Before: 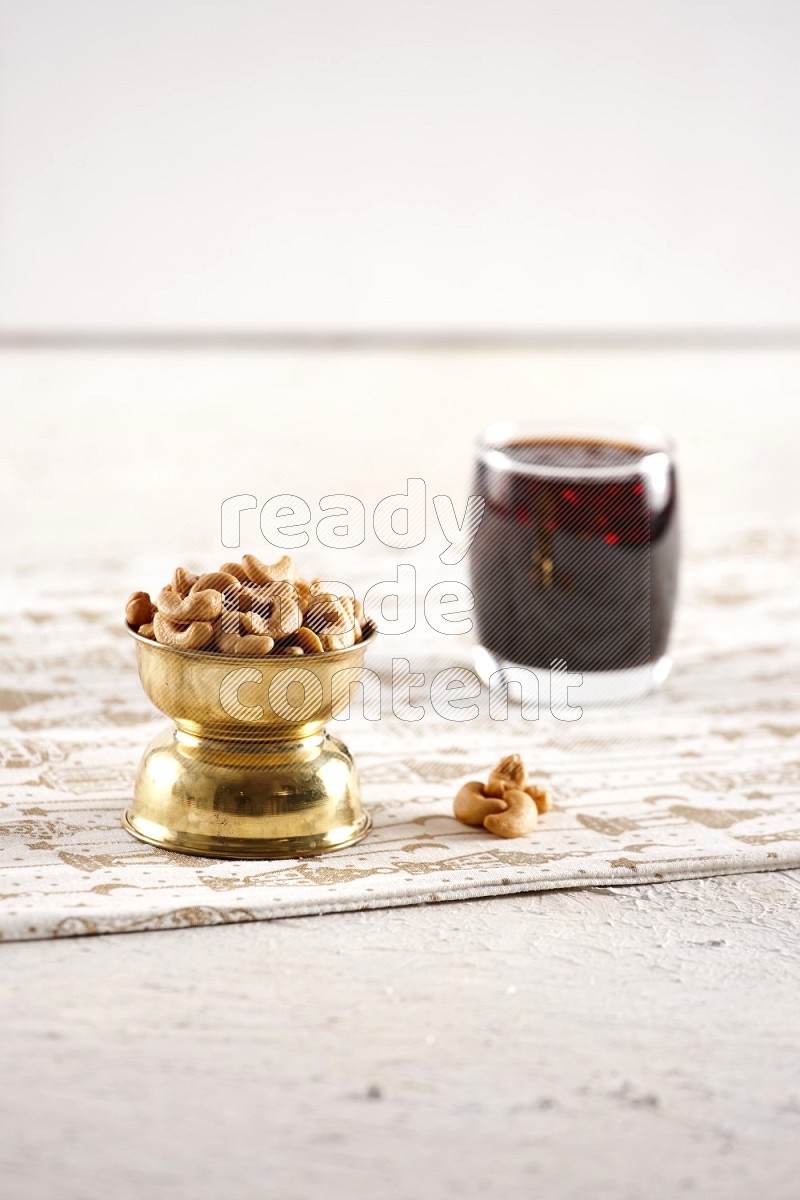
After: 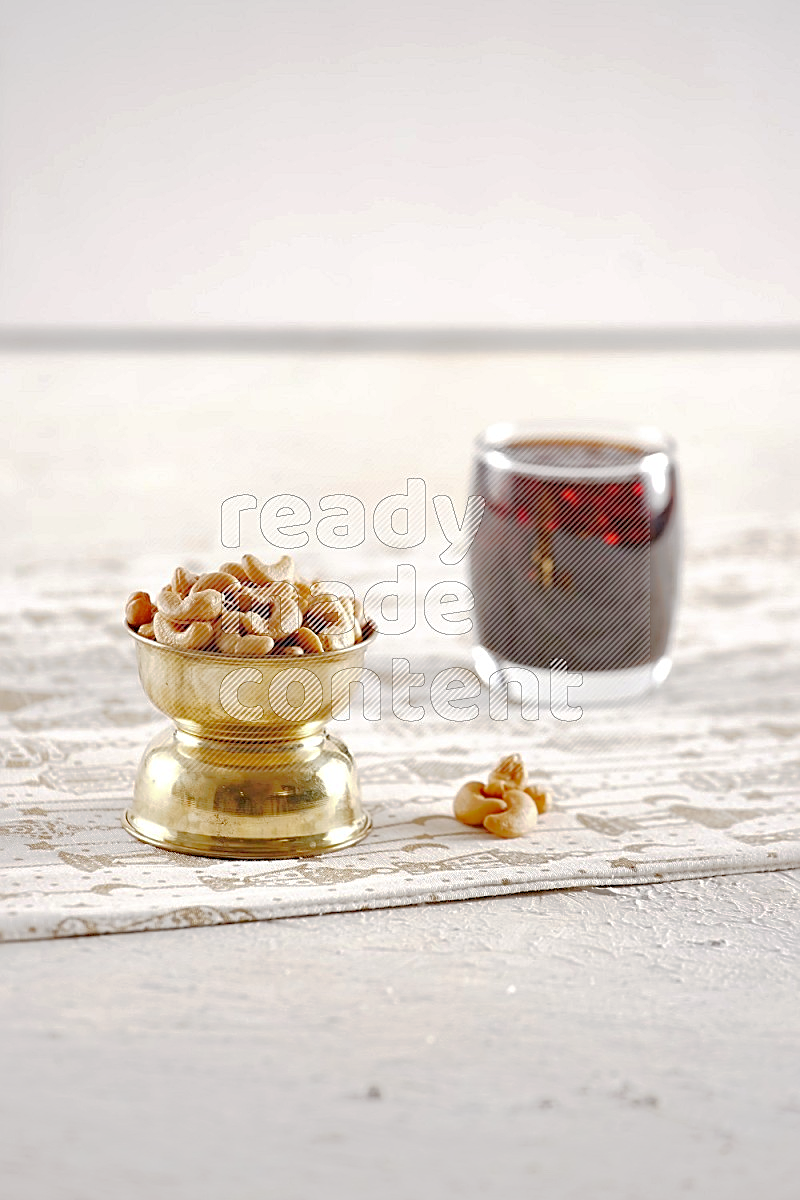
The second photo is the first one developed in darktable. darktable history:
tone curve: curves: ch0 [(0, 0) (0.003, 0.021) (0.011, 0.033) (0.025, 0.059) (0.044, 0.097) (0.069, 0.141) (0.1, 0.186) (0.136, 0.237) (0.177, 0.298) (0.224, 0.378) (0.277, 0.47) (0.335, 0.542) (0.399, 0.605) (0.468, 0.678) (0.543, 0.724) (0.623, 0.787) (0.709, 0.829) (0.801, 0.875) (0.898, 0.912) (1, 1)], preserve colors none
sharpen: on, module defaults
shadows and highlights: highlights color adjustment 52.11%
